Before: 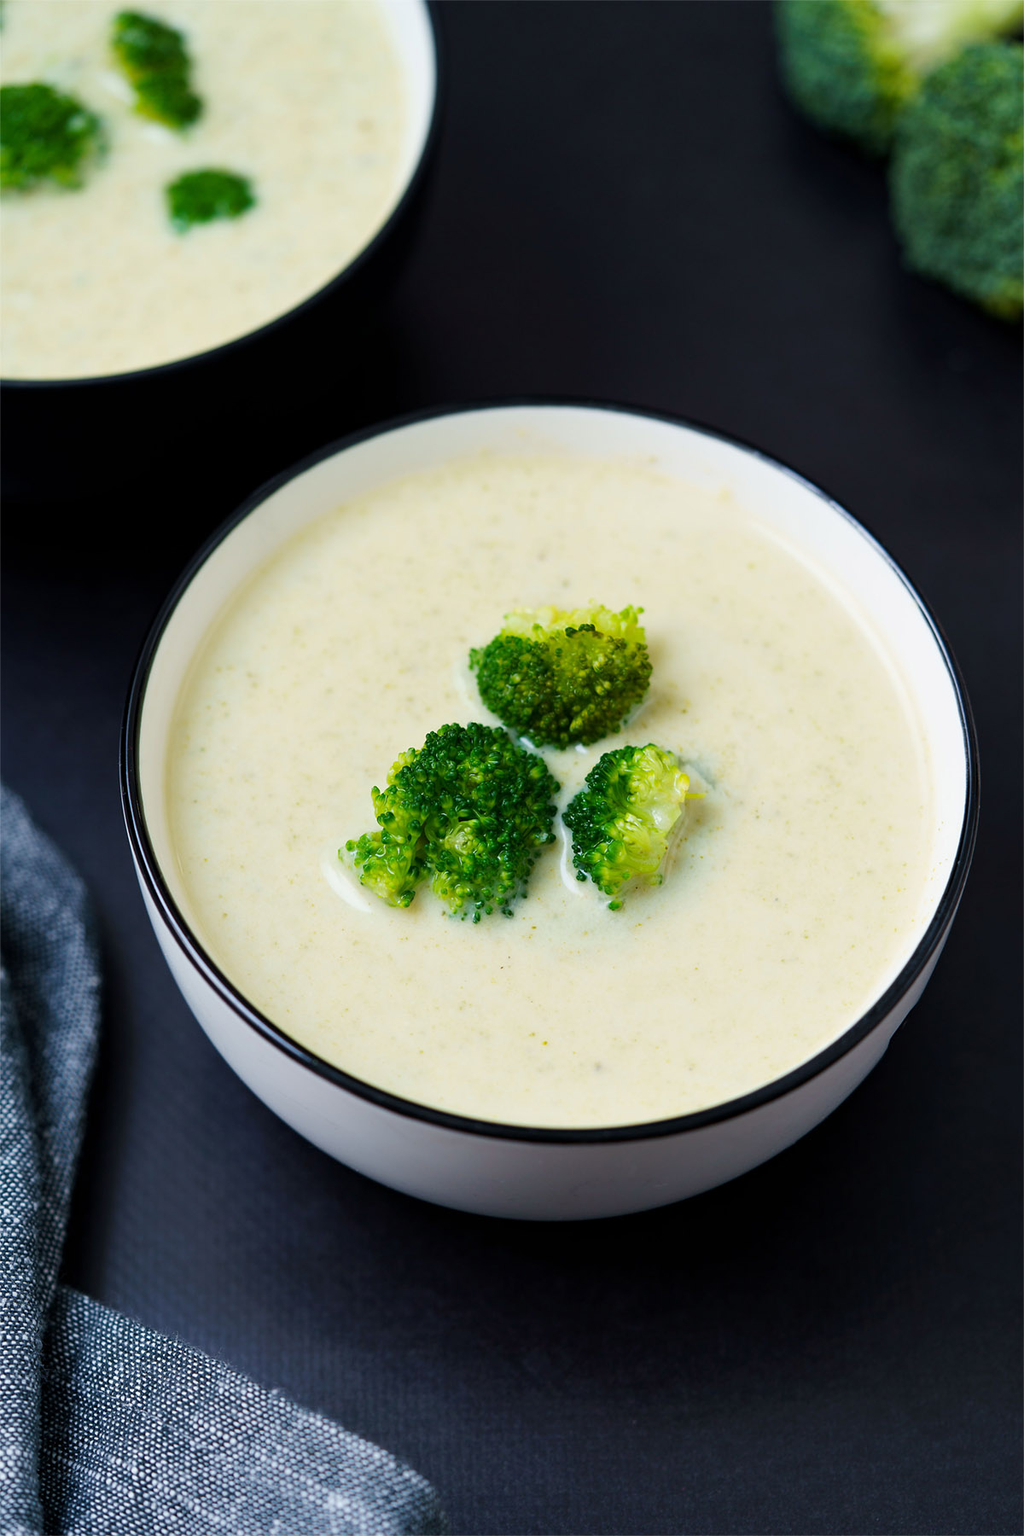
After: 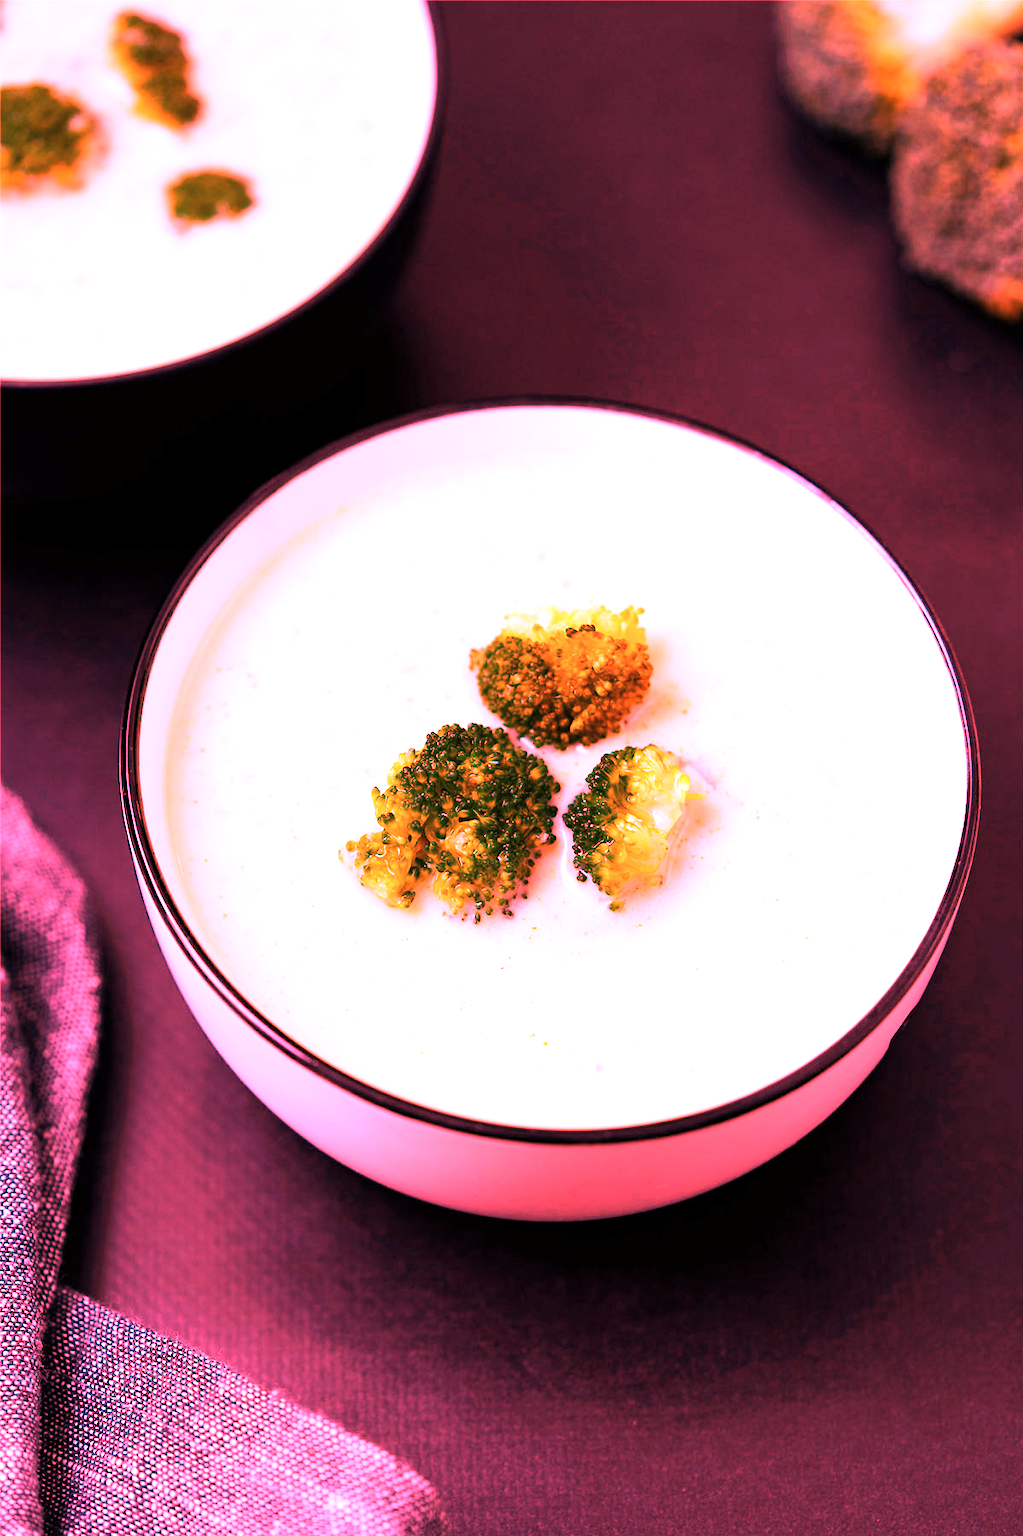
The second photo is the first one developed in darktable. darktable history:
color correction: highlights a* 40, highlights b* 40, saturation 0.69
white balance: red 4.26, blue 1.802
